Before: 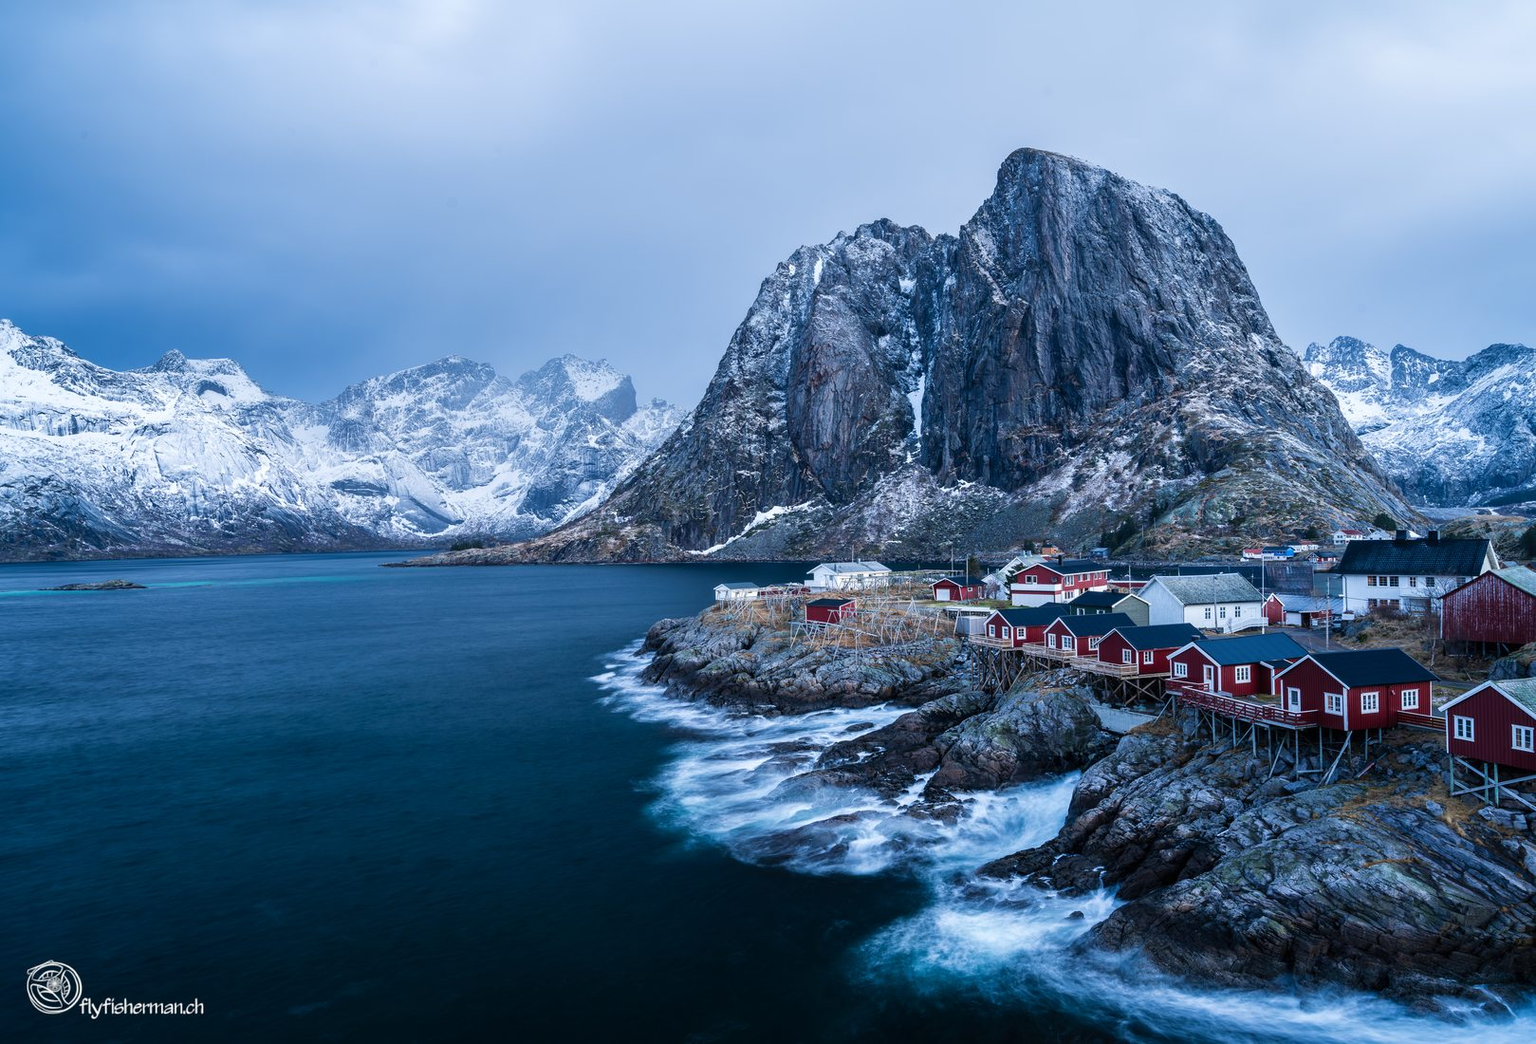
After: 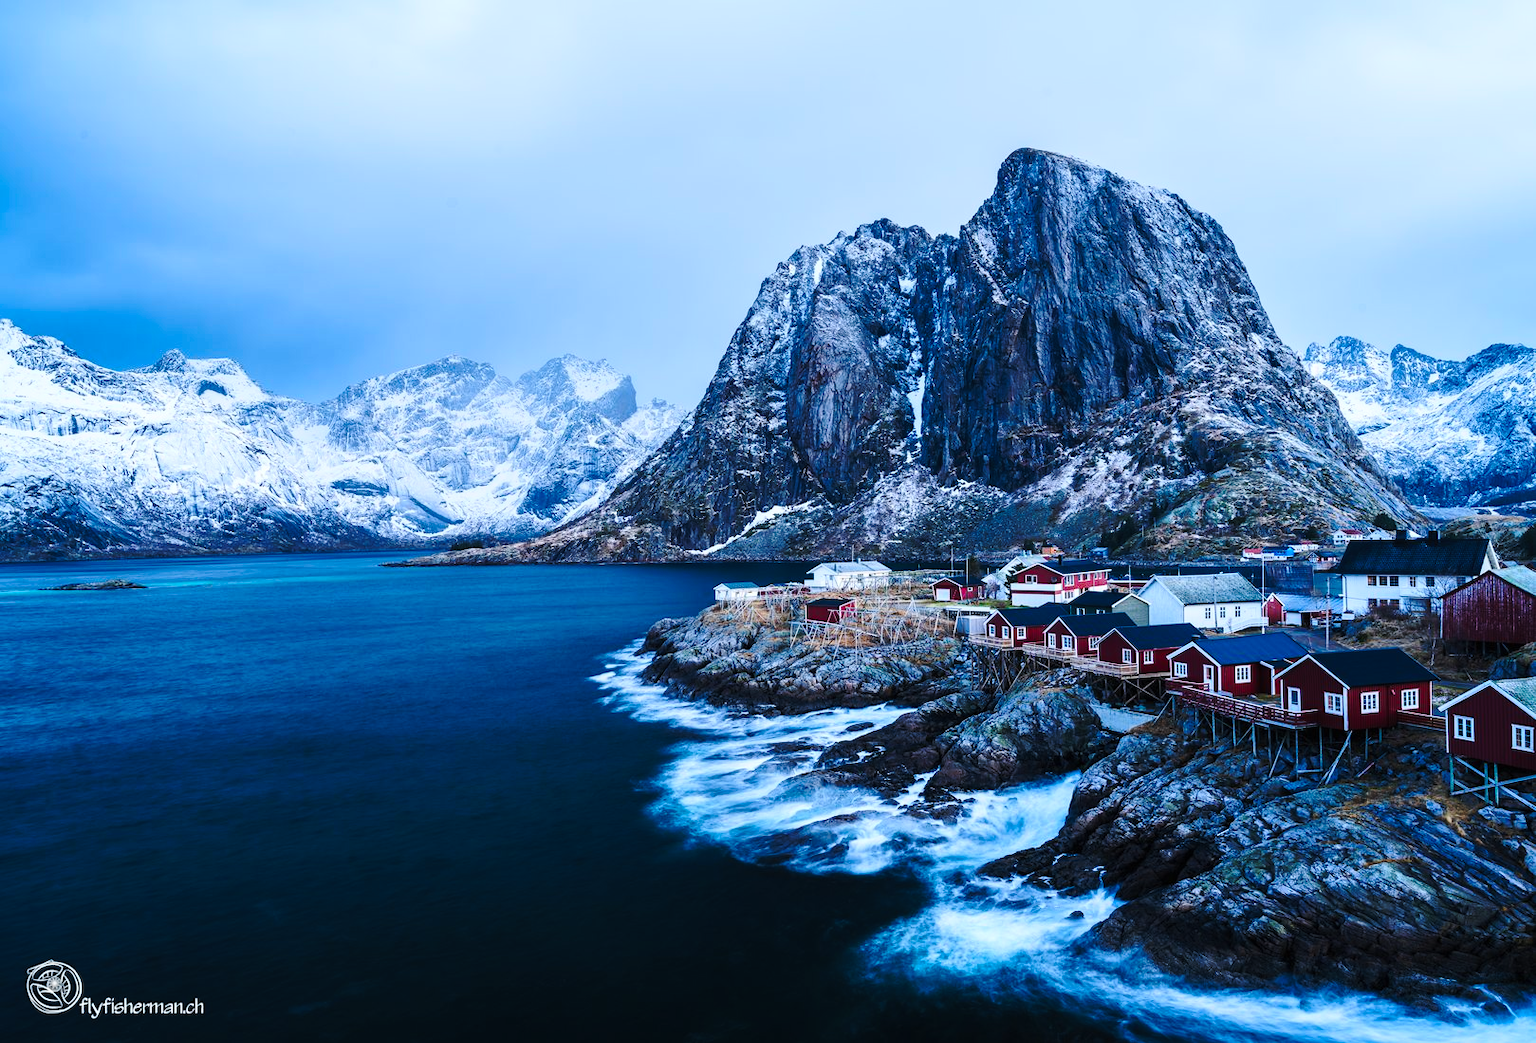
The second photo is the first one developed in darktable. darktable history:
base curve: curves: ch0 [(0, 0) (0.073, 0.04) (0.157, 0.139) (0.492, 0.492) (0.758, 0.758) (1, 1)], preserve colors none
contrast brightness saturation: contrast 0.2, brightness 0.16, saturation 0.22
